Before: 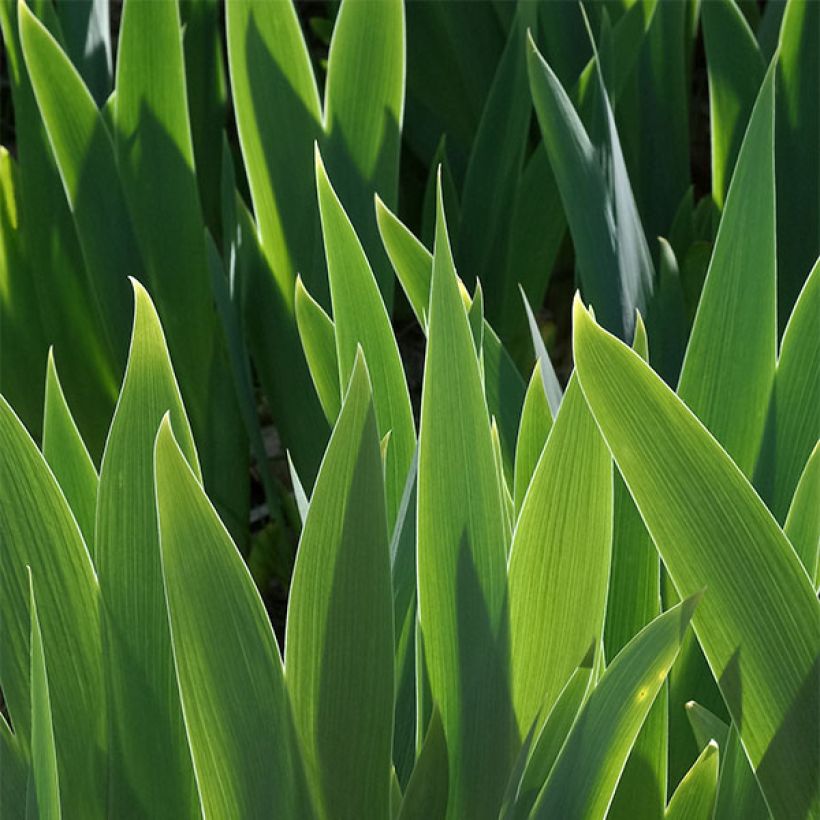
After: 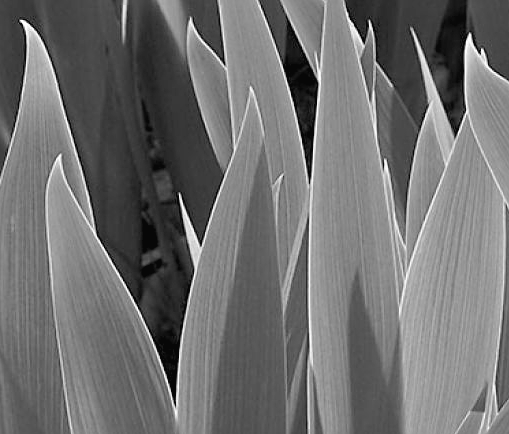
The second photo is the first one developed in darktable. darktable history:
crop: left 13.277%, top 31.314%, right 24.622%, bottom 15.698%
shadows and highlights: on, module defaults
sharpen: on, module defaults
color zones: curves: ch0 [(0, 0.613) (0.01, 0.613) (0.245, 0.448) (0.498, 0.529) (0.642, 0.665) (0.879, 0.777) (0.99, 0.613)]; ch1 [(0, 0) (0.143, 0) (0.286, 0) (0.429, 0) (0.571, 0) (0.714, 0) (0.857, 0)]
tone curve: curves: ch0 [(0, 0.012) (0.093, 0.11) (0.345, 0.425) (0.457, 0.562) (0.628, 0.738) (0.839, 0.909) (0.998, 0.978)]; ch1 [(0, 0) (0.437, 0.408) (0.472, 0.47) (0.502, 0.497) (0.527, 0.523) (0.568, 0.577) (0.62, 0.66) (0.669, 0.748) (0.859, 0.899) (1, 1)]; ch2 [(0, 0) (0.33, 0.301) (0.421, 0.443) (0.473, 0.498) (0.509, 0.502) (0.535, 0.545) (0.549, 0.576) (0.644, 0.703) (1, 1)], preserve colors none
exposure: black level correction 0.004, exposure 0.016 EV, compensate highlight preservation false
